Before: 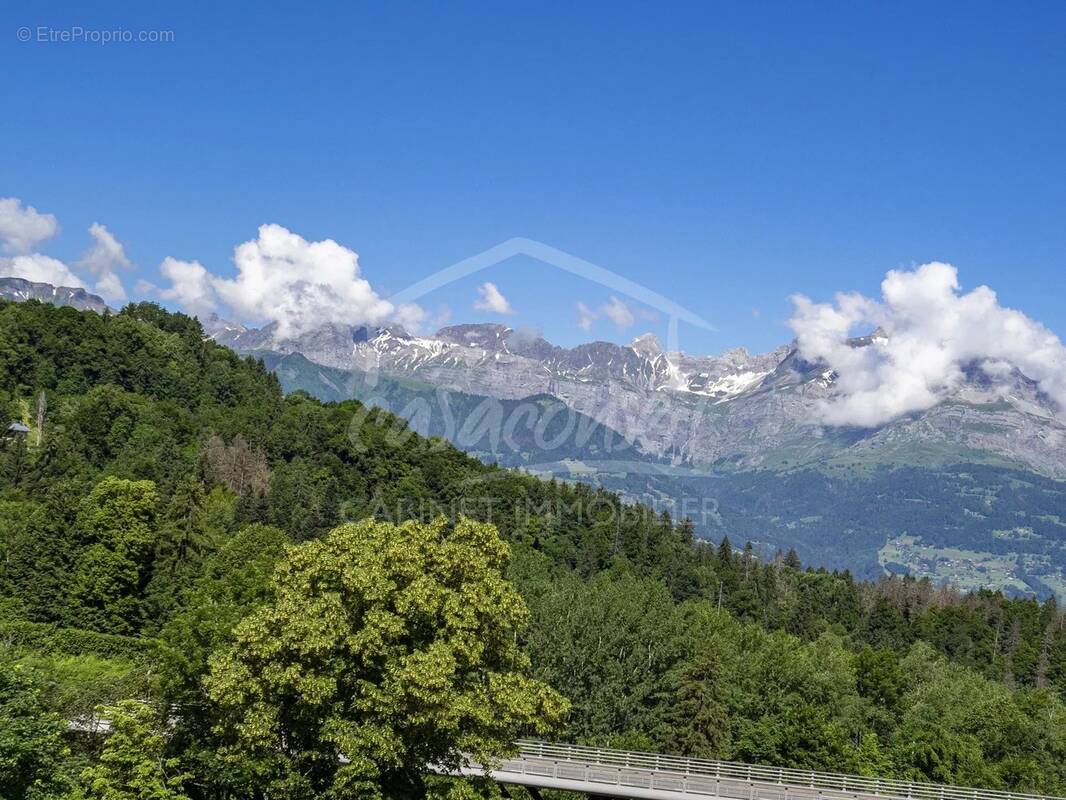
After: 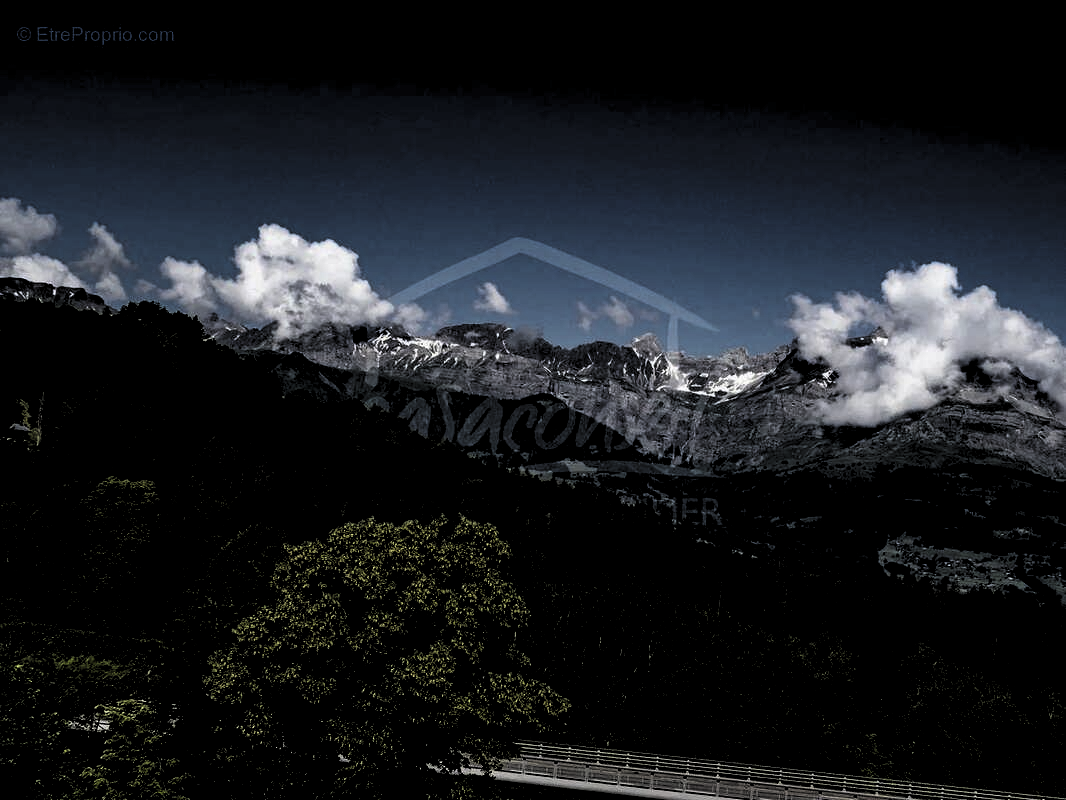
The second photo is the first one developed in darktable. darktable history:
levels: levels [0.514, 0.759, 1]
